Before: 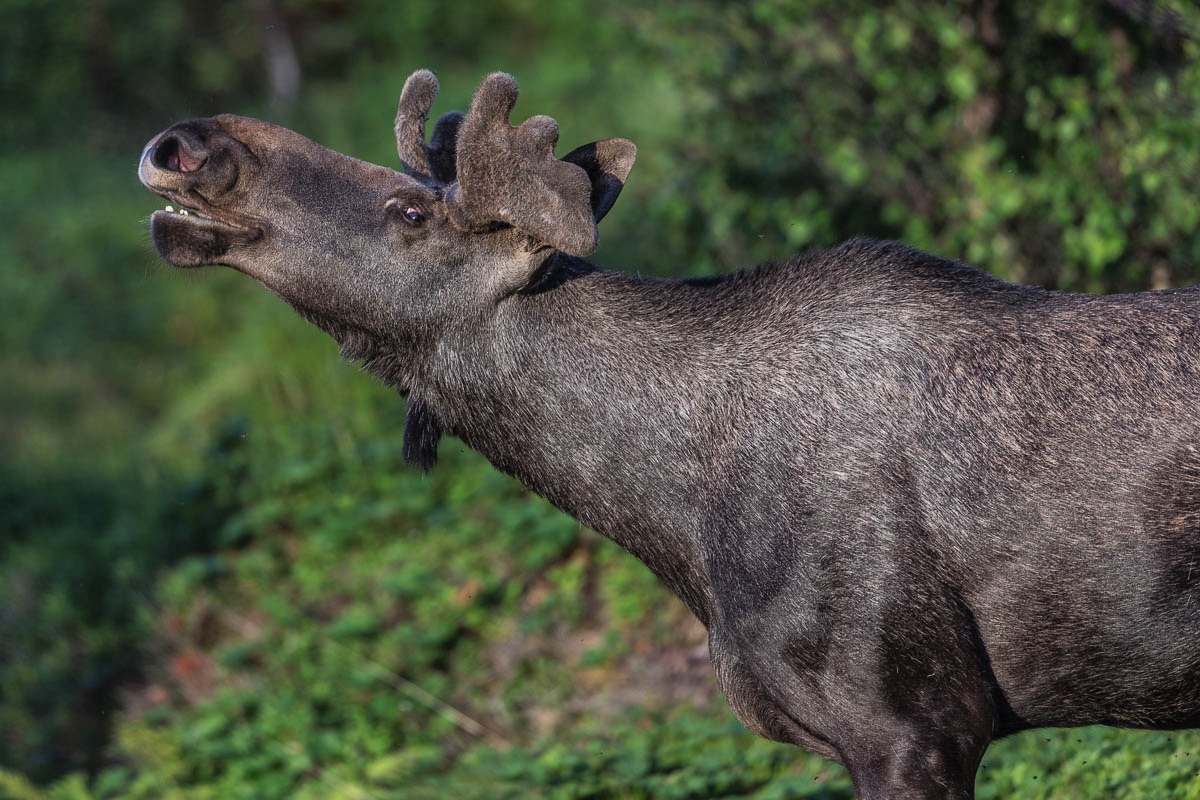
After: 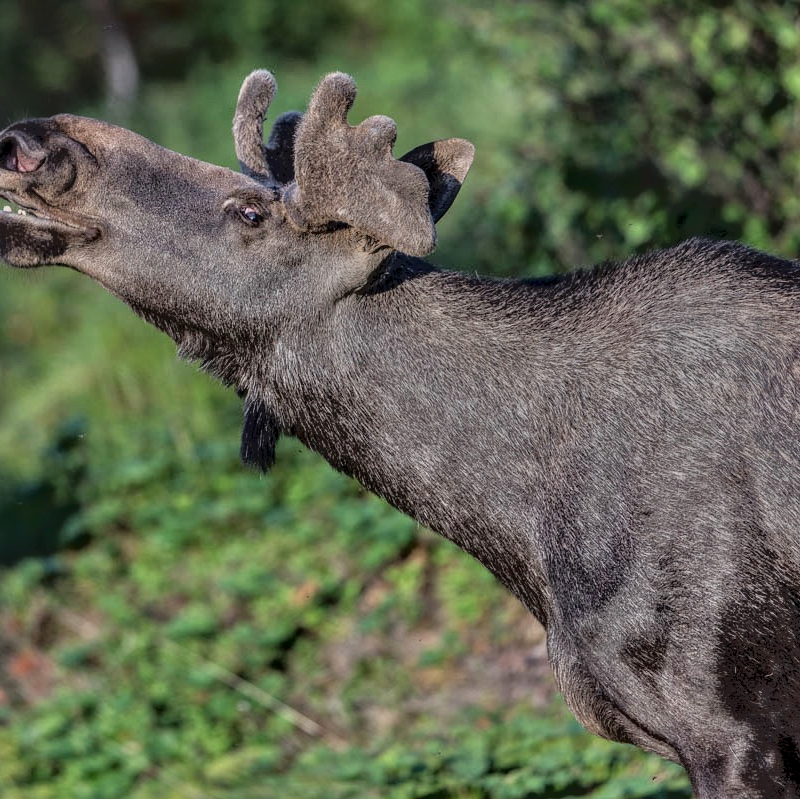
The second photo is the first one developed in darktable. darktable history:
crop and rotate: left 13.577%, right 19.692%
local contrast: on, module defaults
tone equalizer: -7 EV -0.59 EV, -6 EV 0.983 EV, -5 EV -0.454 EV, -4 EV 0.469 EV, -3 EV 0.418 EV, -2 EV 0.123 EV, -1 EV -0.124 EV, +0 EV -0.359 EV, mask exposure compensation -0.507 EV
exposure: exposure -0.492 EV, compensate highlight preservation false
